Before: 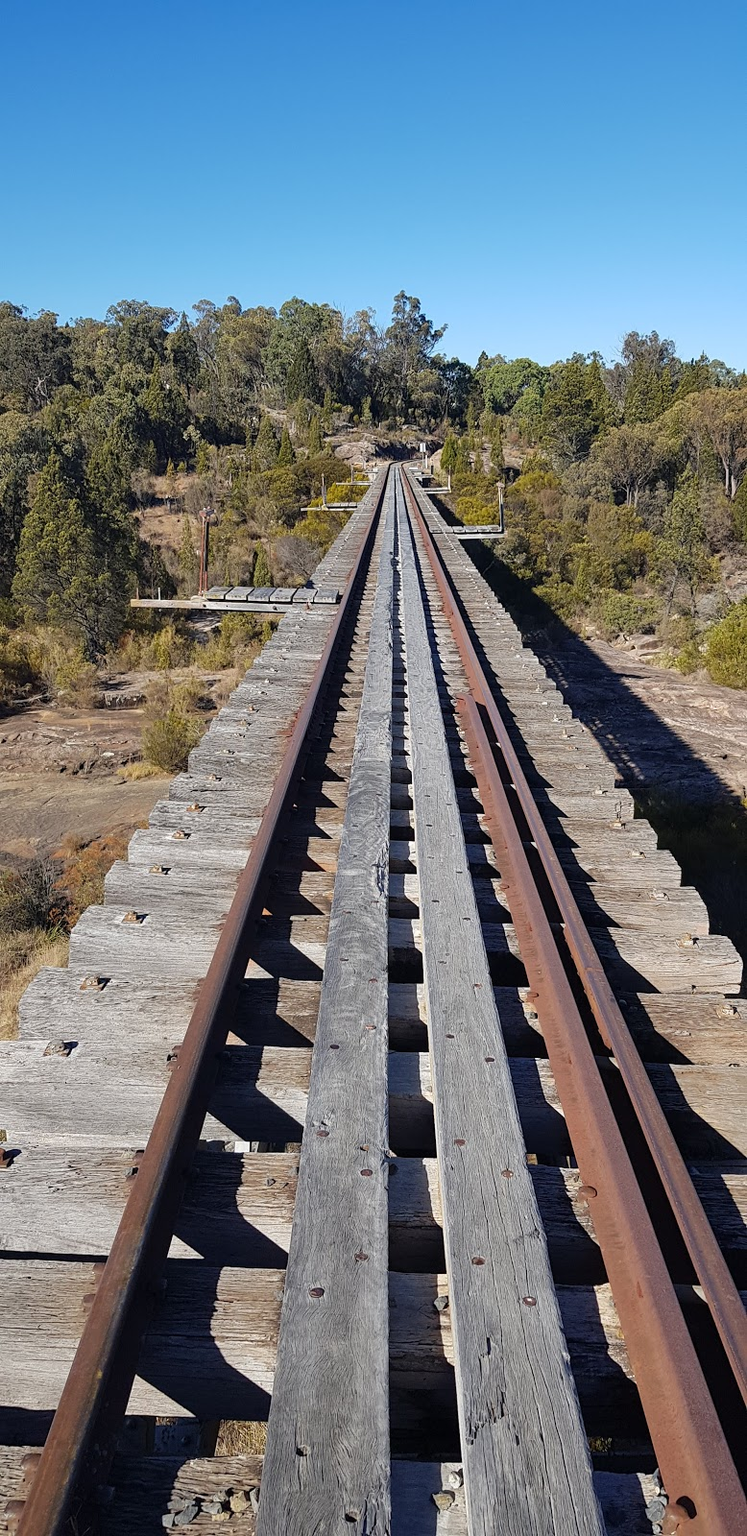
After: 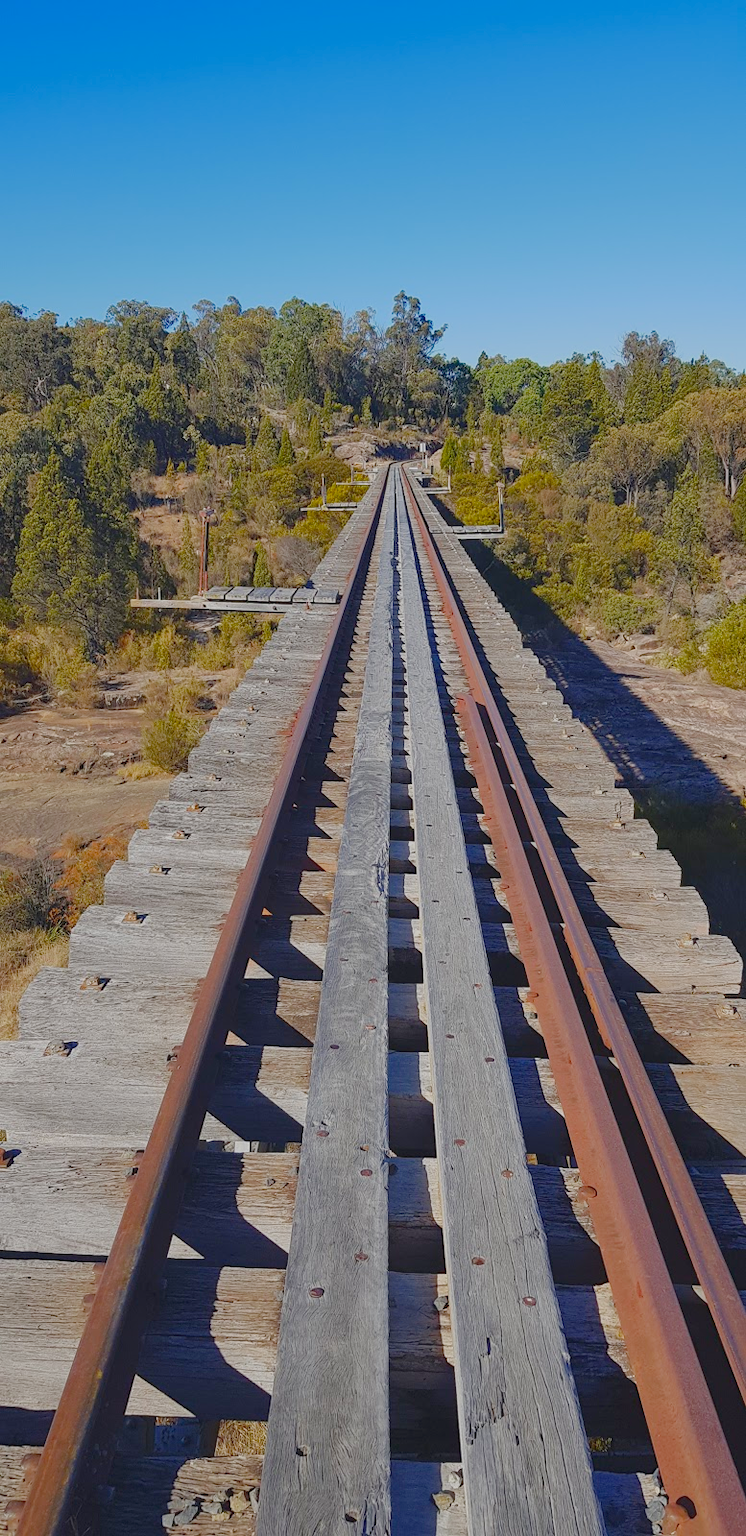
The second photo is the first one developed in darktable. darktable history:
color balance rgb: global offset › luminance 0.253%, global offset › hue 172.22°, perceptual saturation grading › global saturation 27.201%, perceptual saturation grading › highlights -28.621%, perceptual saturation grading › mid-tones 15.859%, perceptual saturation grading › shadows 33.4%, contrast -29.441%
